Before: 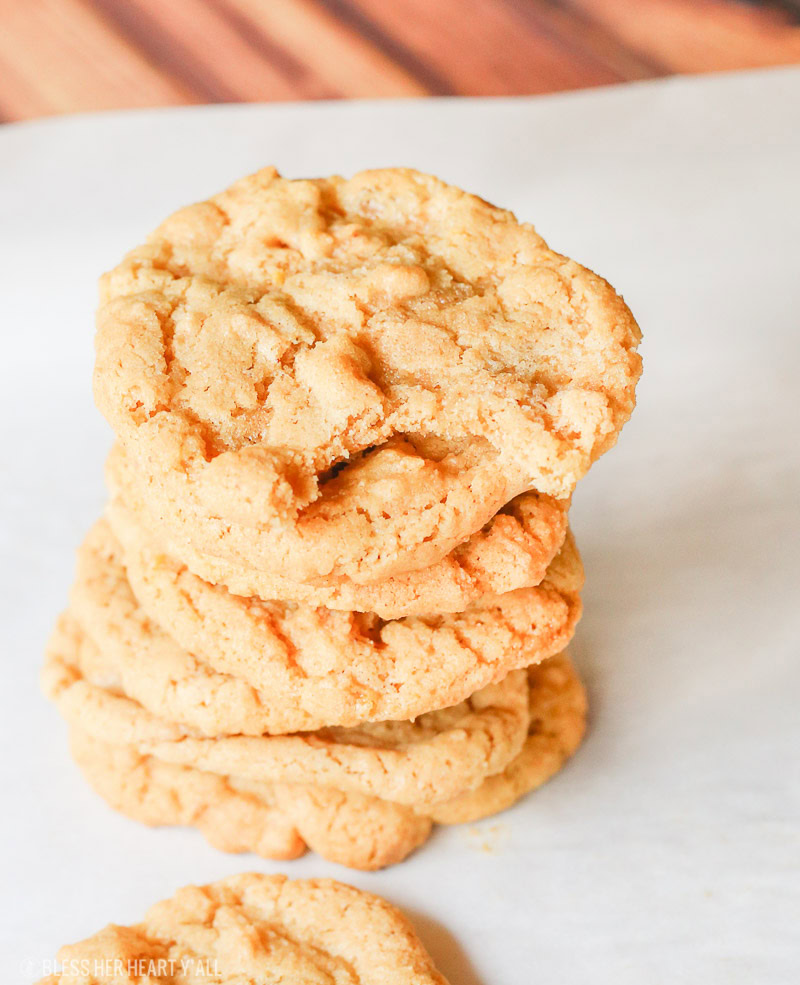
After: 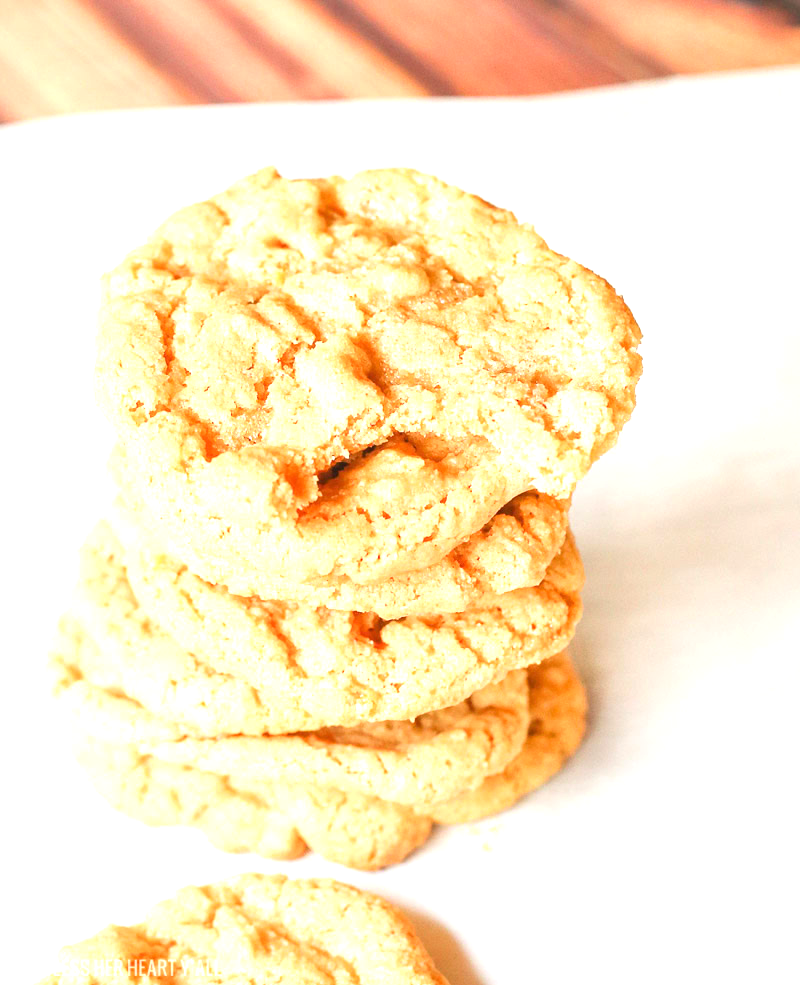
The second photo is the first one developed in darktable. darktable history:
exposure: exposure 0.726 EV, compensate highlight preservation false
